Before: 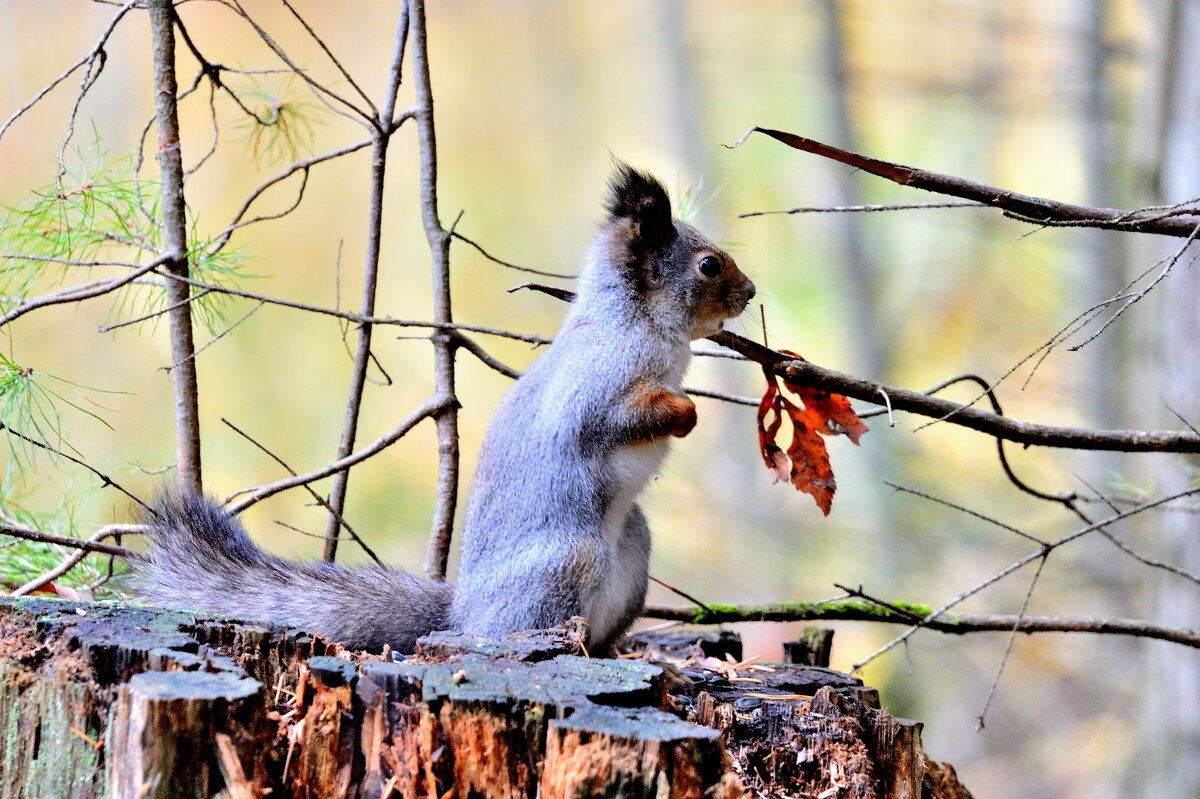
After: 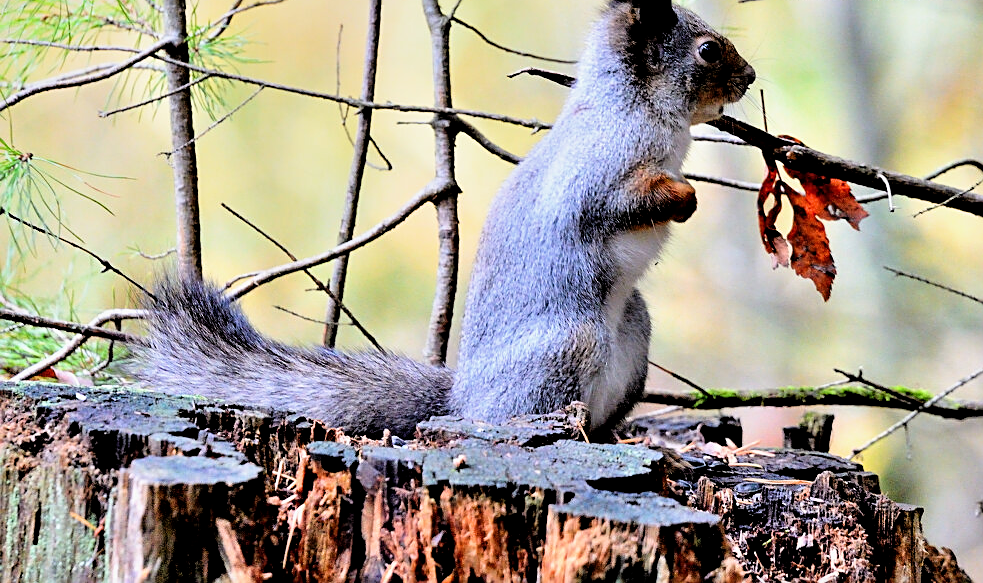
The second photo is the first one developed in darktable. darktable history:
local contrast: mode bilateral grid, contrast 100, coarseness 100, detail 108%, midtone range 0.2
filmic rgb: black relative exposure -4.92 EV, white relative exposure 2.84 EV, threshold 2.99 EV, hardness 3.7, enable highlight reconstruction true
crop: top 26.968%, right 18.016%
sharpen: on, module defaults
